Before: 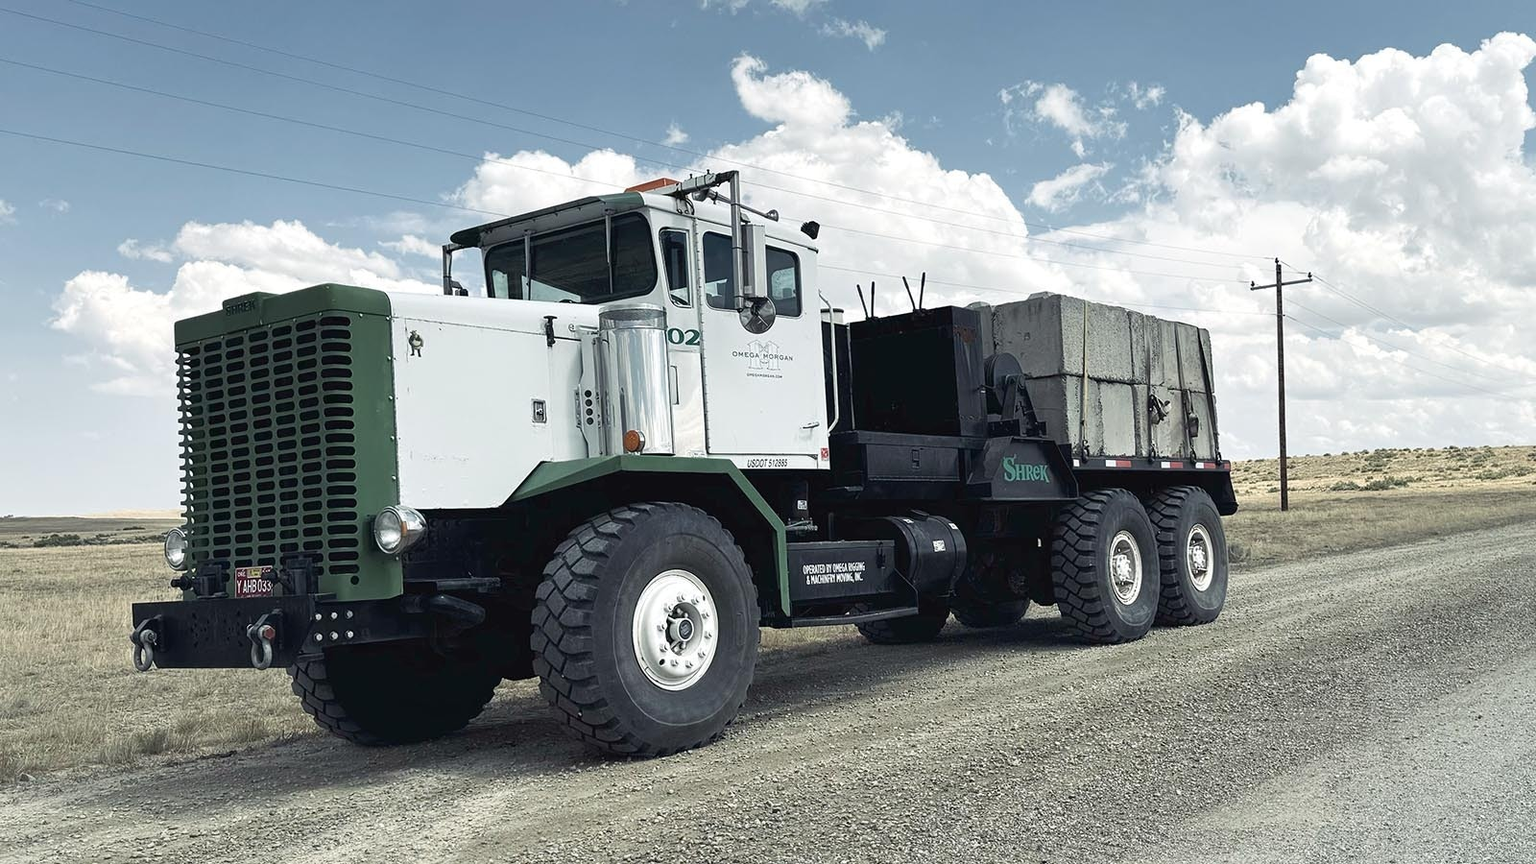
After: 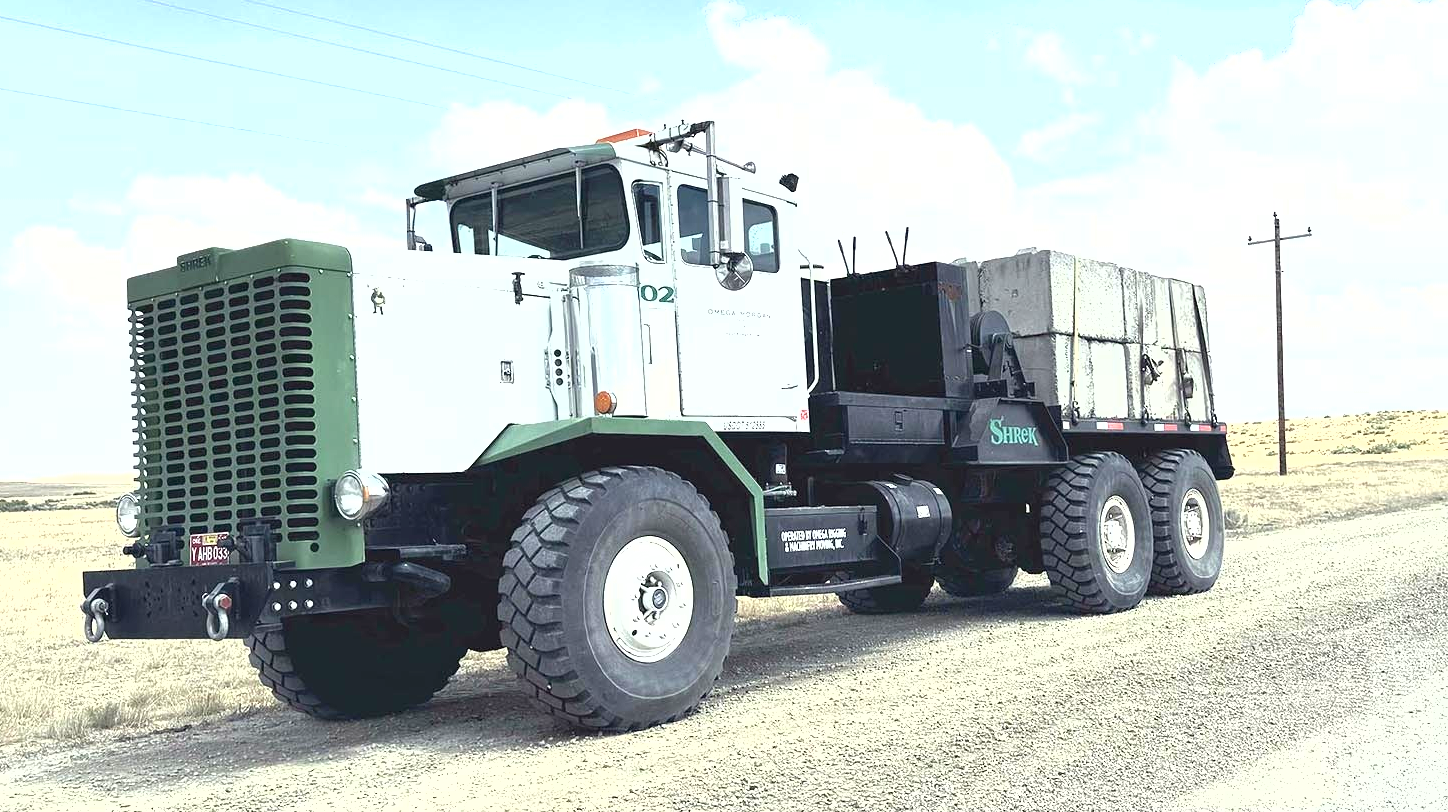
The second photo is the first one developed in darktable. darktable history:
crop: left 3.457%, top 6.441%, right 6.034%, bottom 3.323%
shadows and highlights: radius 125.5, shadows 21.26, highlights -22.16, low approximation 0.01
exposure: black level correction 0, exposure 1.686 EV, compensate exposure bias true, compensate highlight preservation false
